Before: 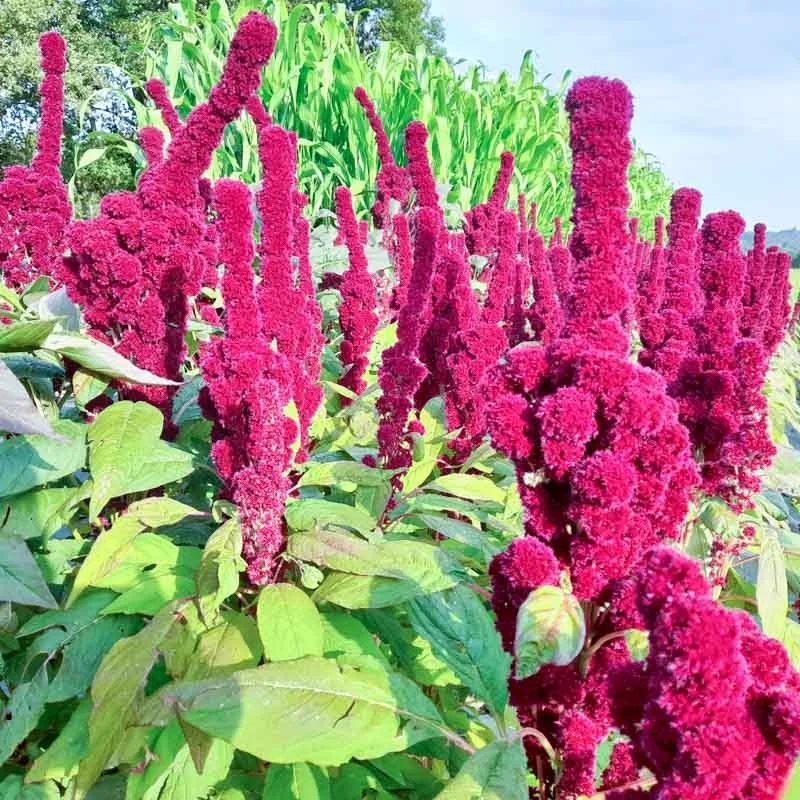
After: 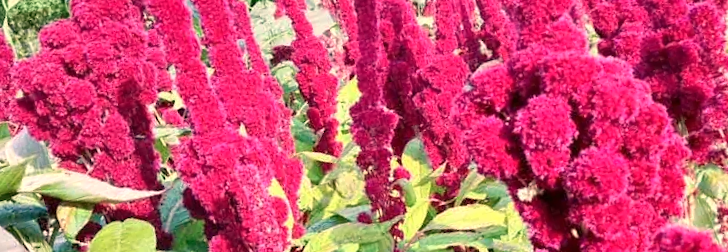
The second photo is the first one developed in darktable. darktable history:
crop: left 1.744%, top 19.225%, right 5.069%, bottom 28.357%
white balance: red 1.127, blue 0.943
rotate and perspective: rotation -14.8°, crop left 0.1, crop right 0.903, crop top 0.25, crop bottom 0.748
